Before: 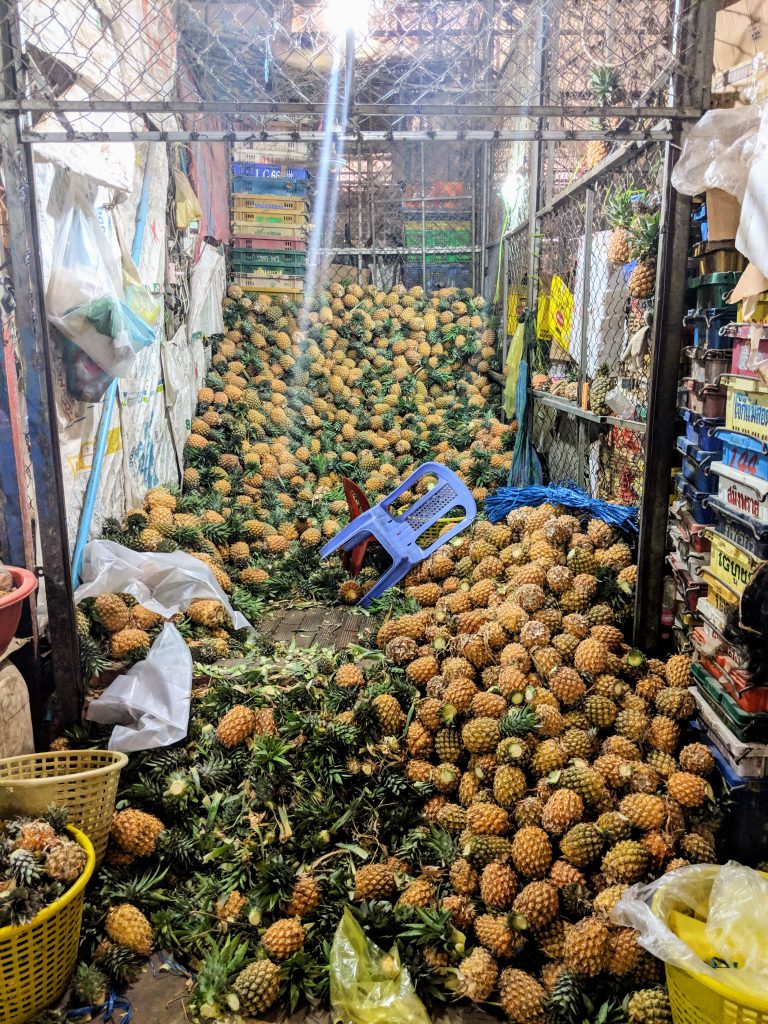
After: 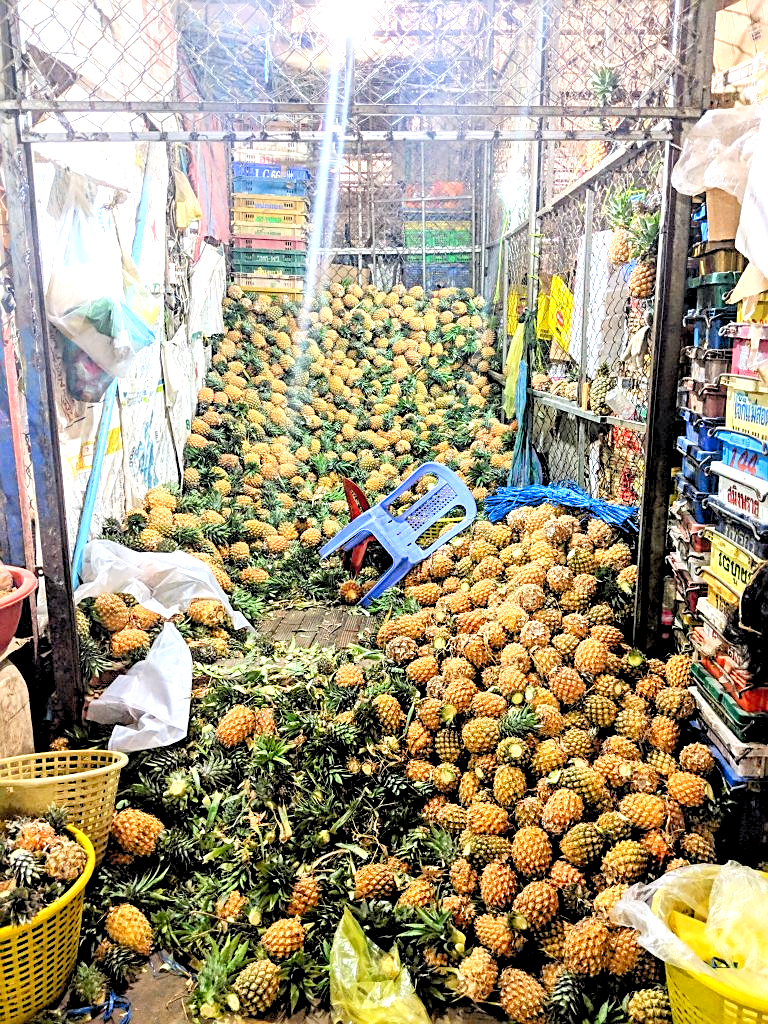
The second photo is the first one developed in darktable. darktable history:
levels: levels [0.036, 0.364, 0.827]
sharpen: on, module defaults
white balance: emerald 1
